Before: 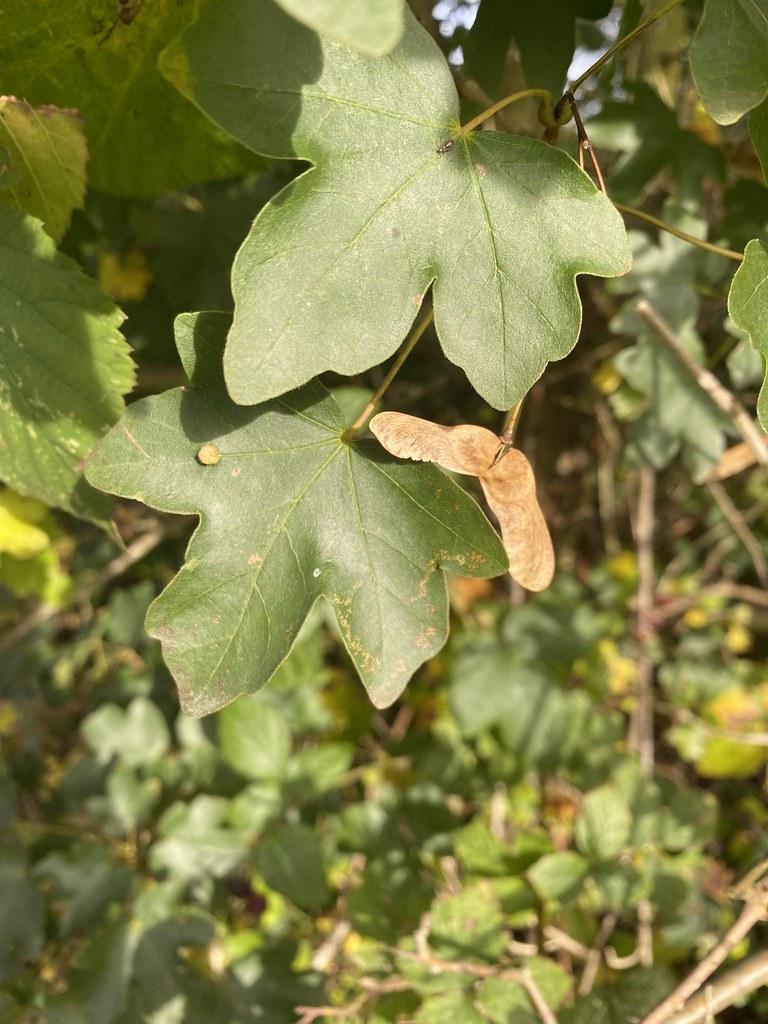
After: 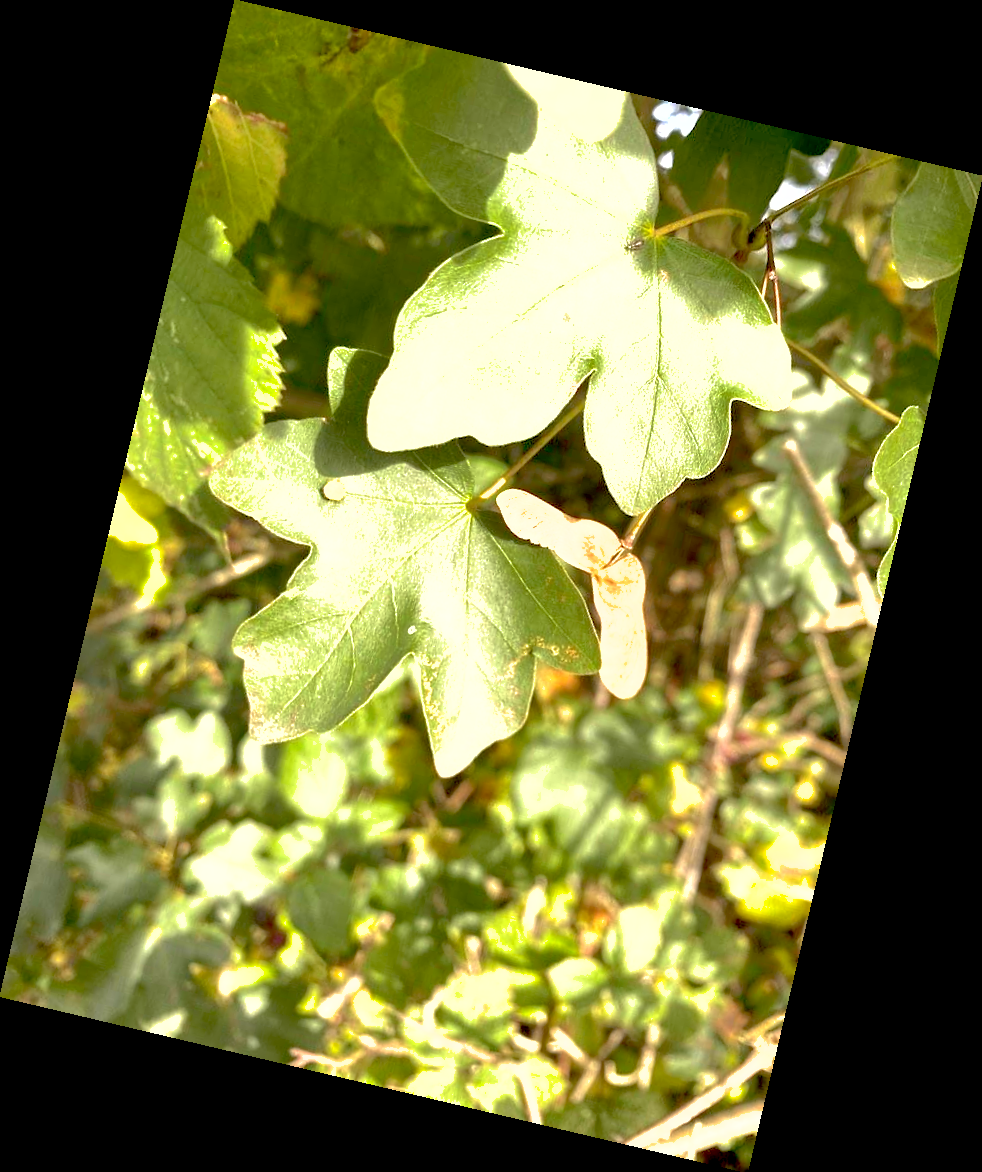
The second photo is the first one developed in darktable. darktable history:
white balance: emerald 1
rotate and perspective: rotation 13.27°, automatic cropping off
shadows and highlights: on, module defaults
exposure: black level correction 0.011, exposure 1.088 EV, compensate exposure bias true, compensate highlight preservation false
